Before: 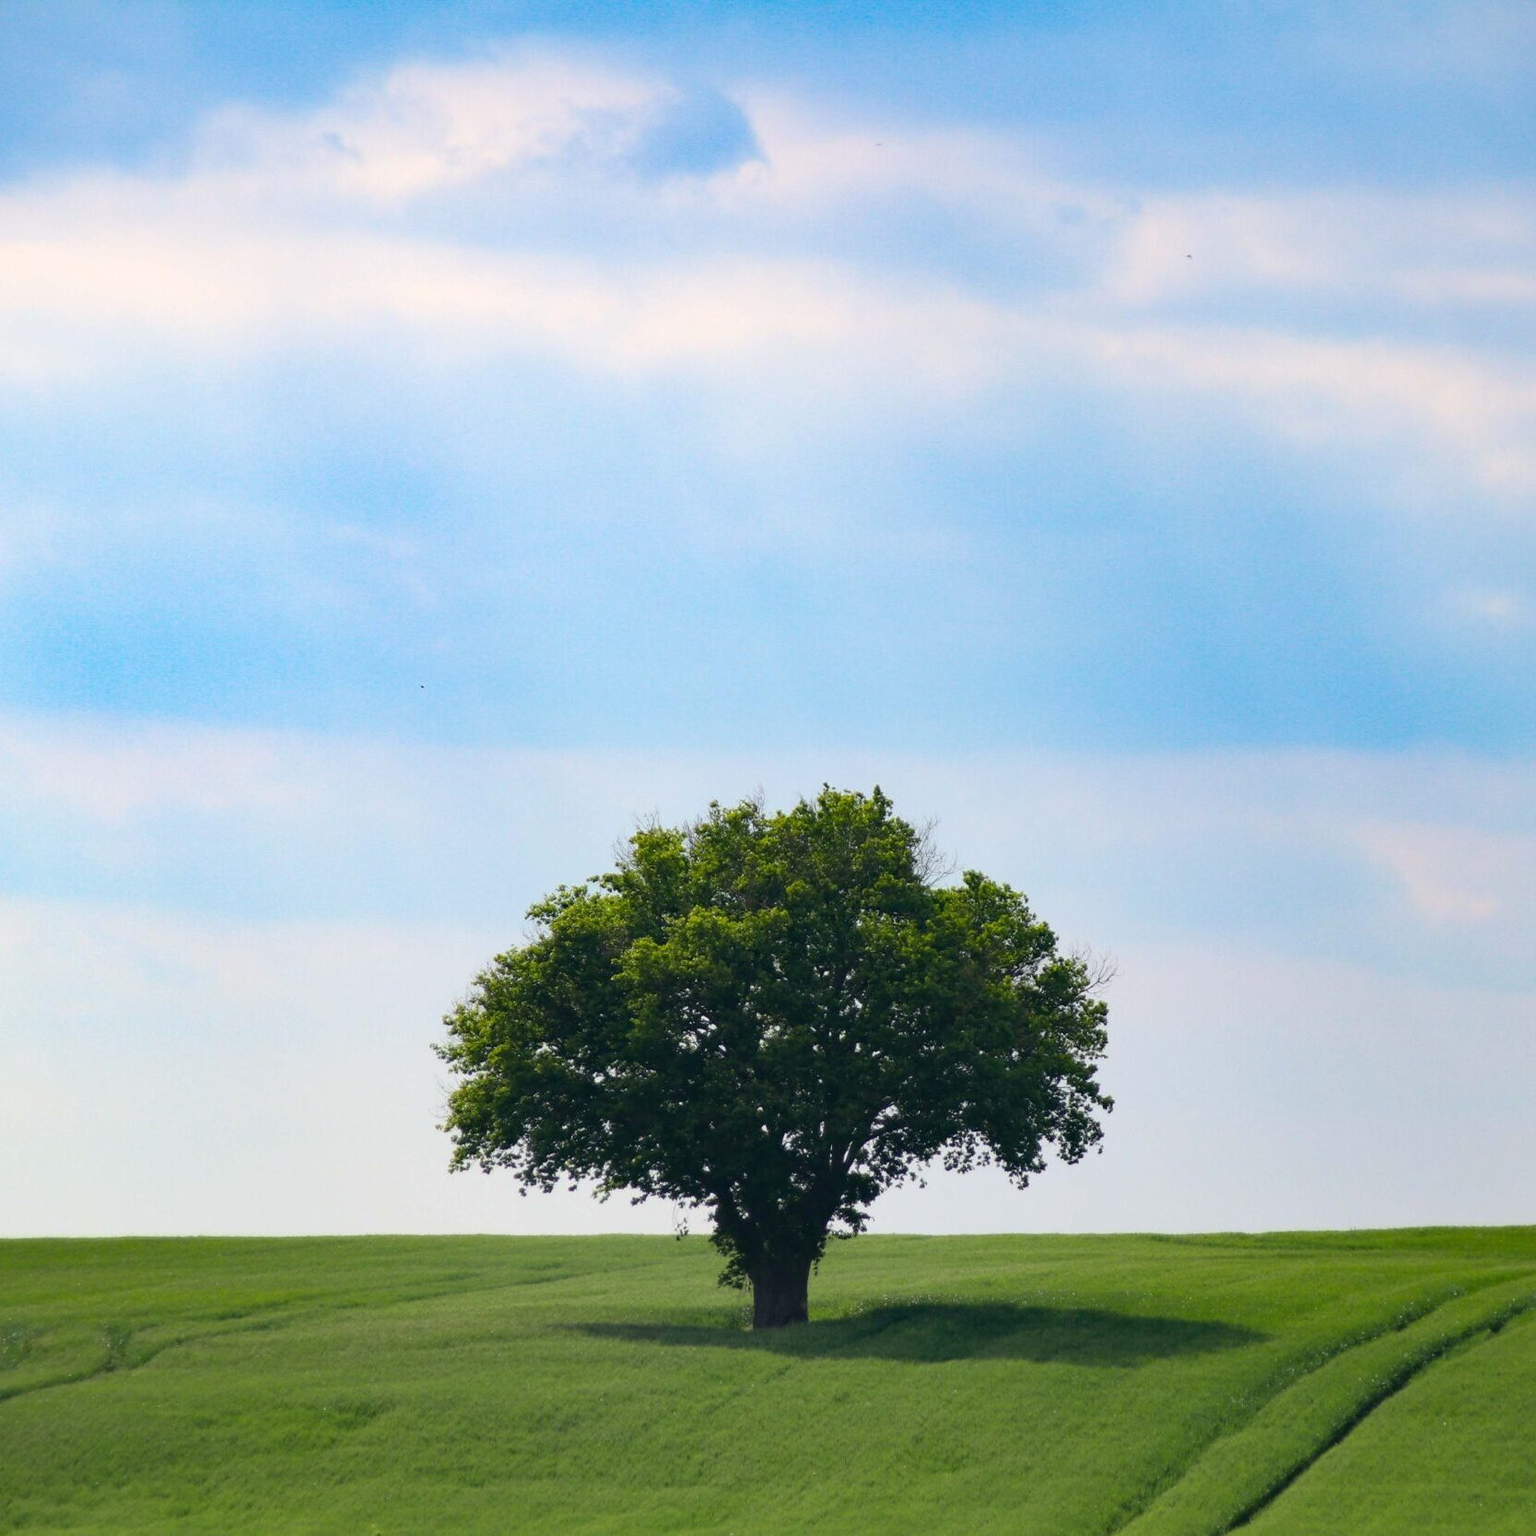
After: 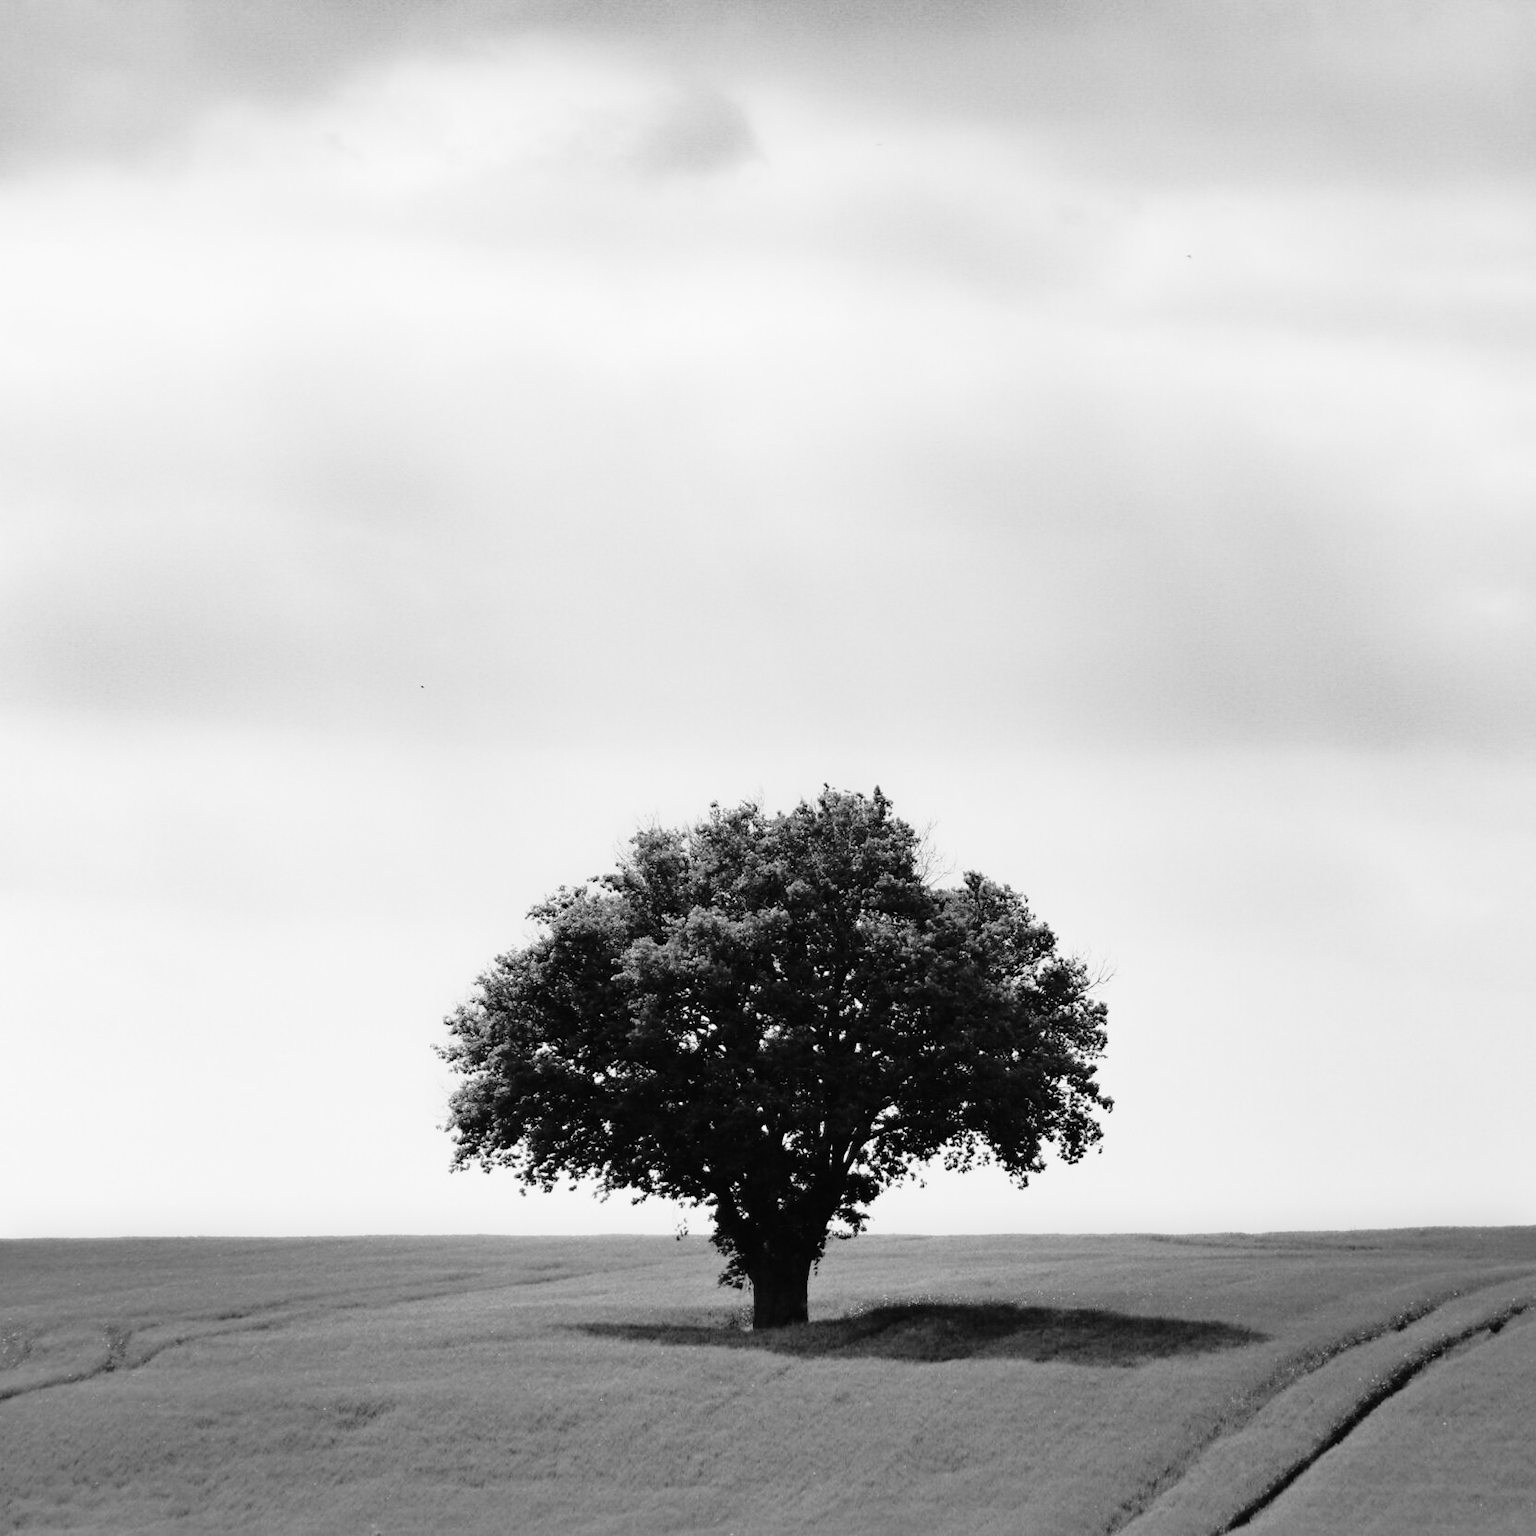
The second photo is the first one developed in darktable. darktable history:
fill light: exposure -2 EV, width 8.6
white balance: red 1.004, blue 1.024
monochrome: a -11.7, b 1.62, size 0.5, highlights 0.38
base curve: curves: ch0 [(0, 0) (0.028, 0.03) (0.121, 0.232) (0.46, 0.748) (0.859, 0.968) (1, 1)]
